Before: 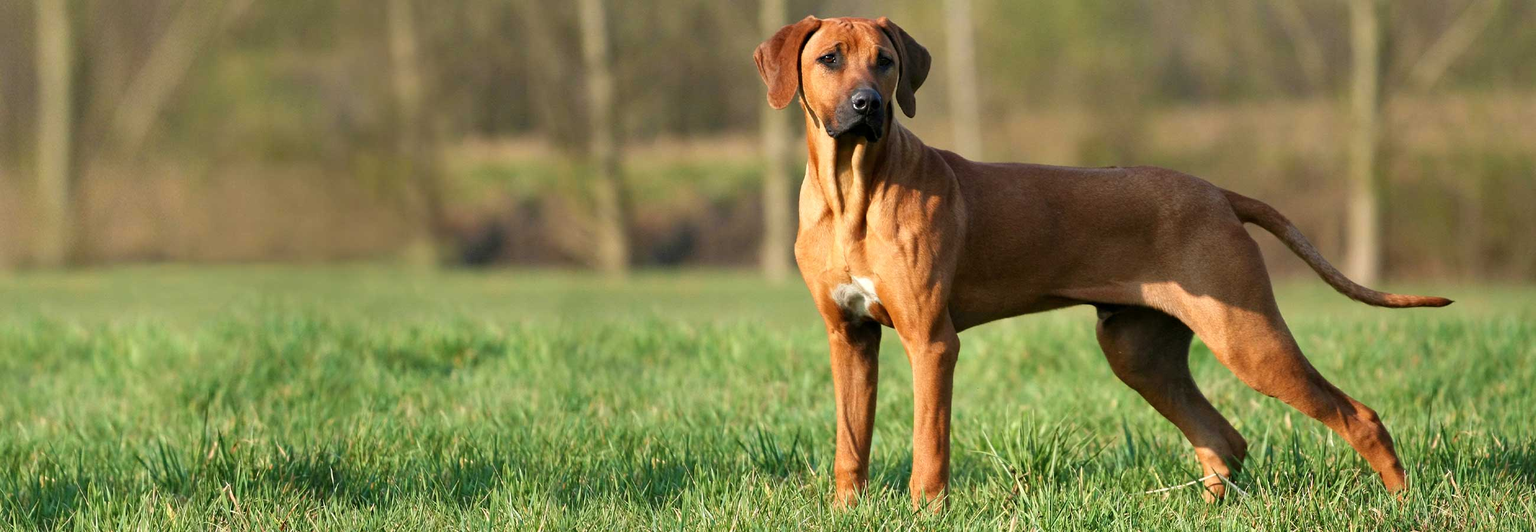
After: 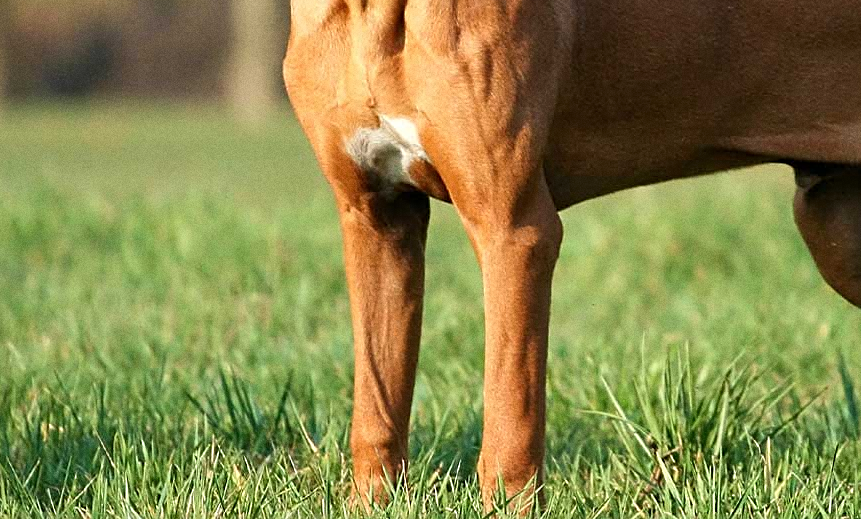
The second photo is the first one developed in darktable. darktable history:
crop: left 40.878%, top 39.176%, right 25.993%, bottom 3.081%
sharpen: on, module defaults
grain: coarseness 0.47 ISO
